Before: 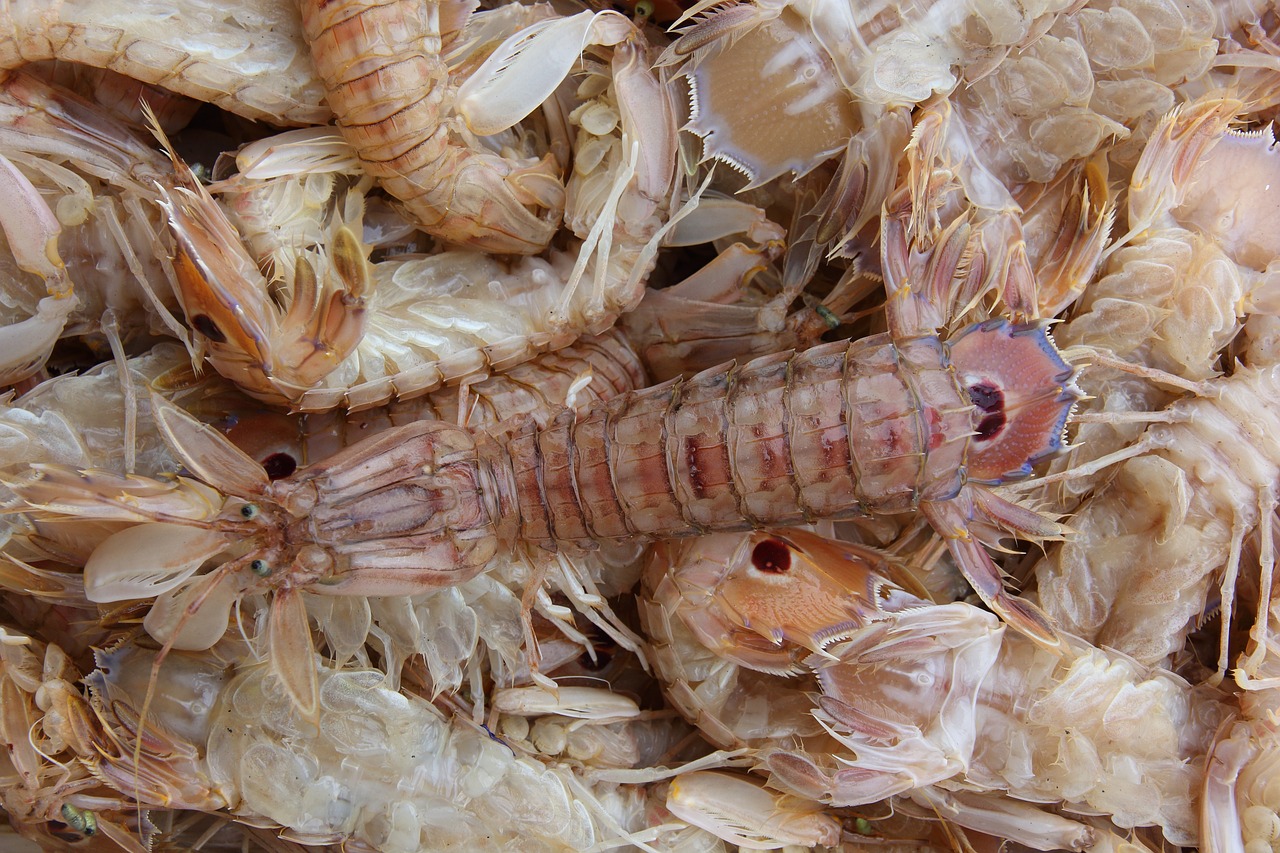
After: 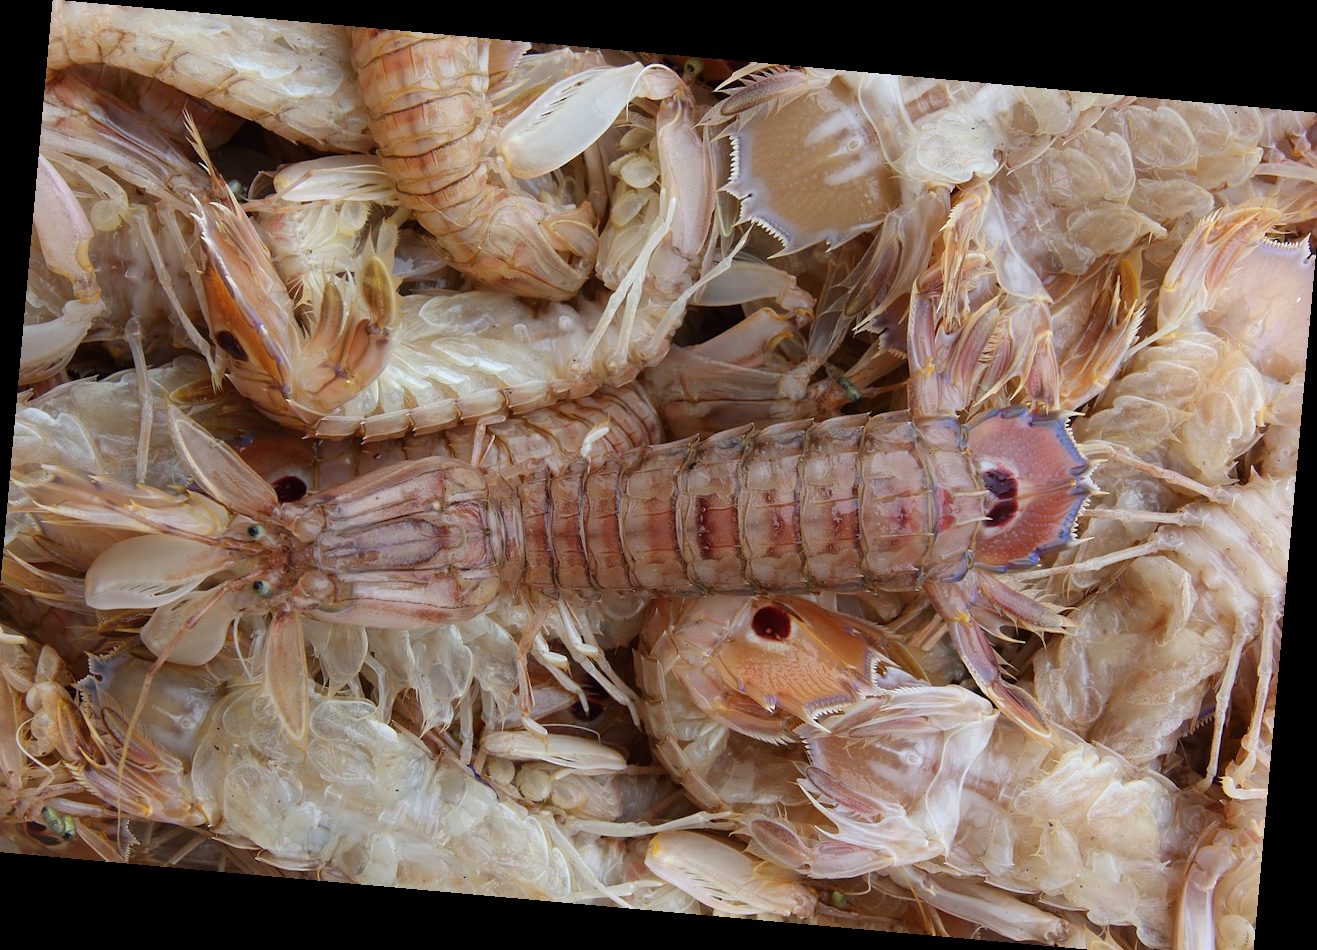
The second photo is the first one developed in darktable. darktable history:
crop and rotate: left 1.774%, right 0.633%, bottom 1.28%
rotate and perspective: rotation 5.12°, automatic cropping off
